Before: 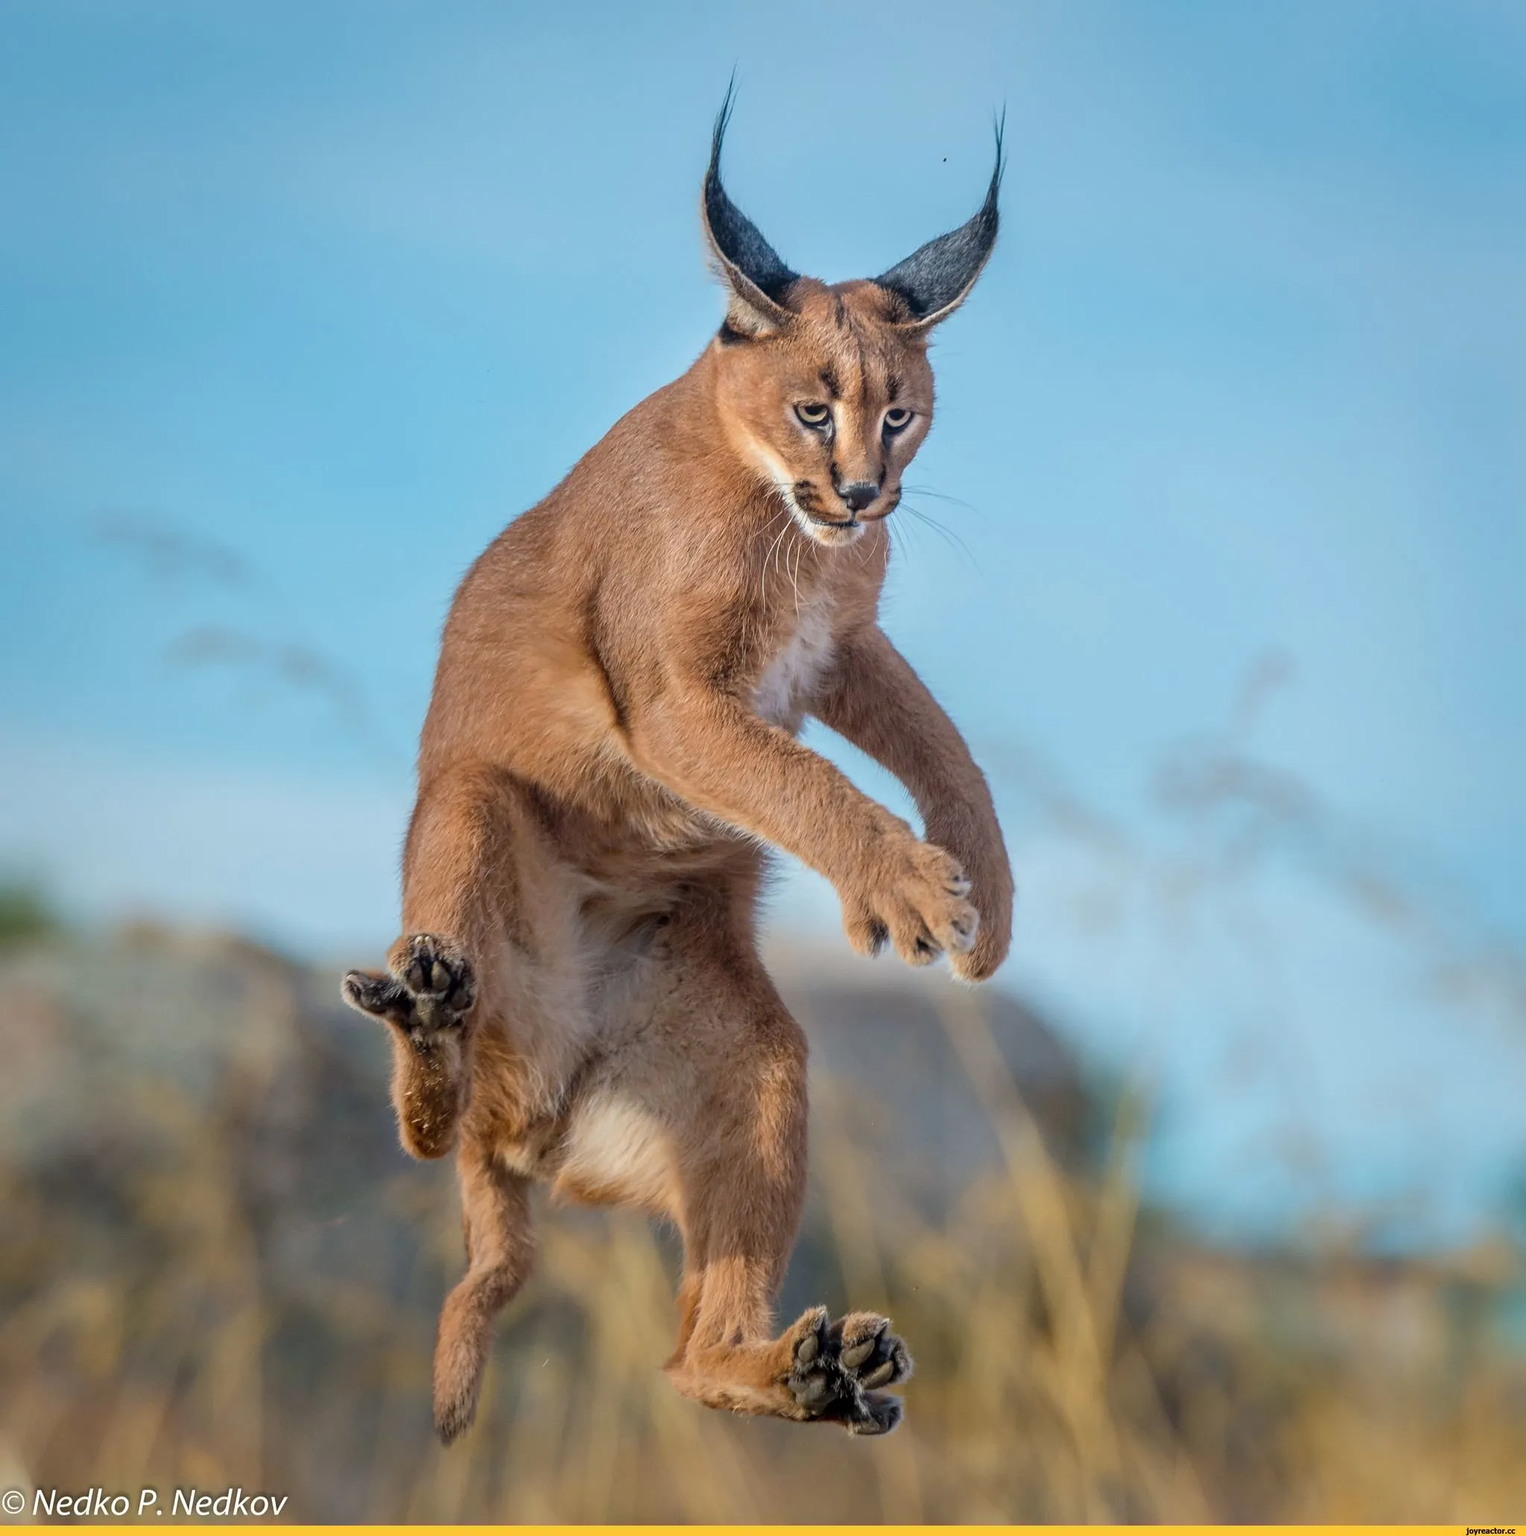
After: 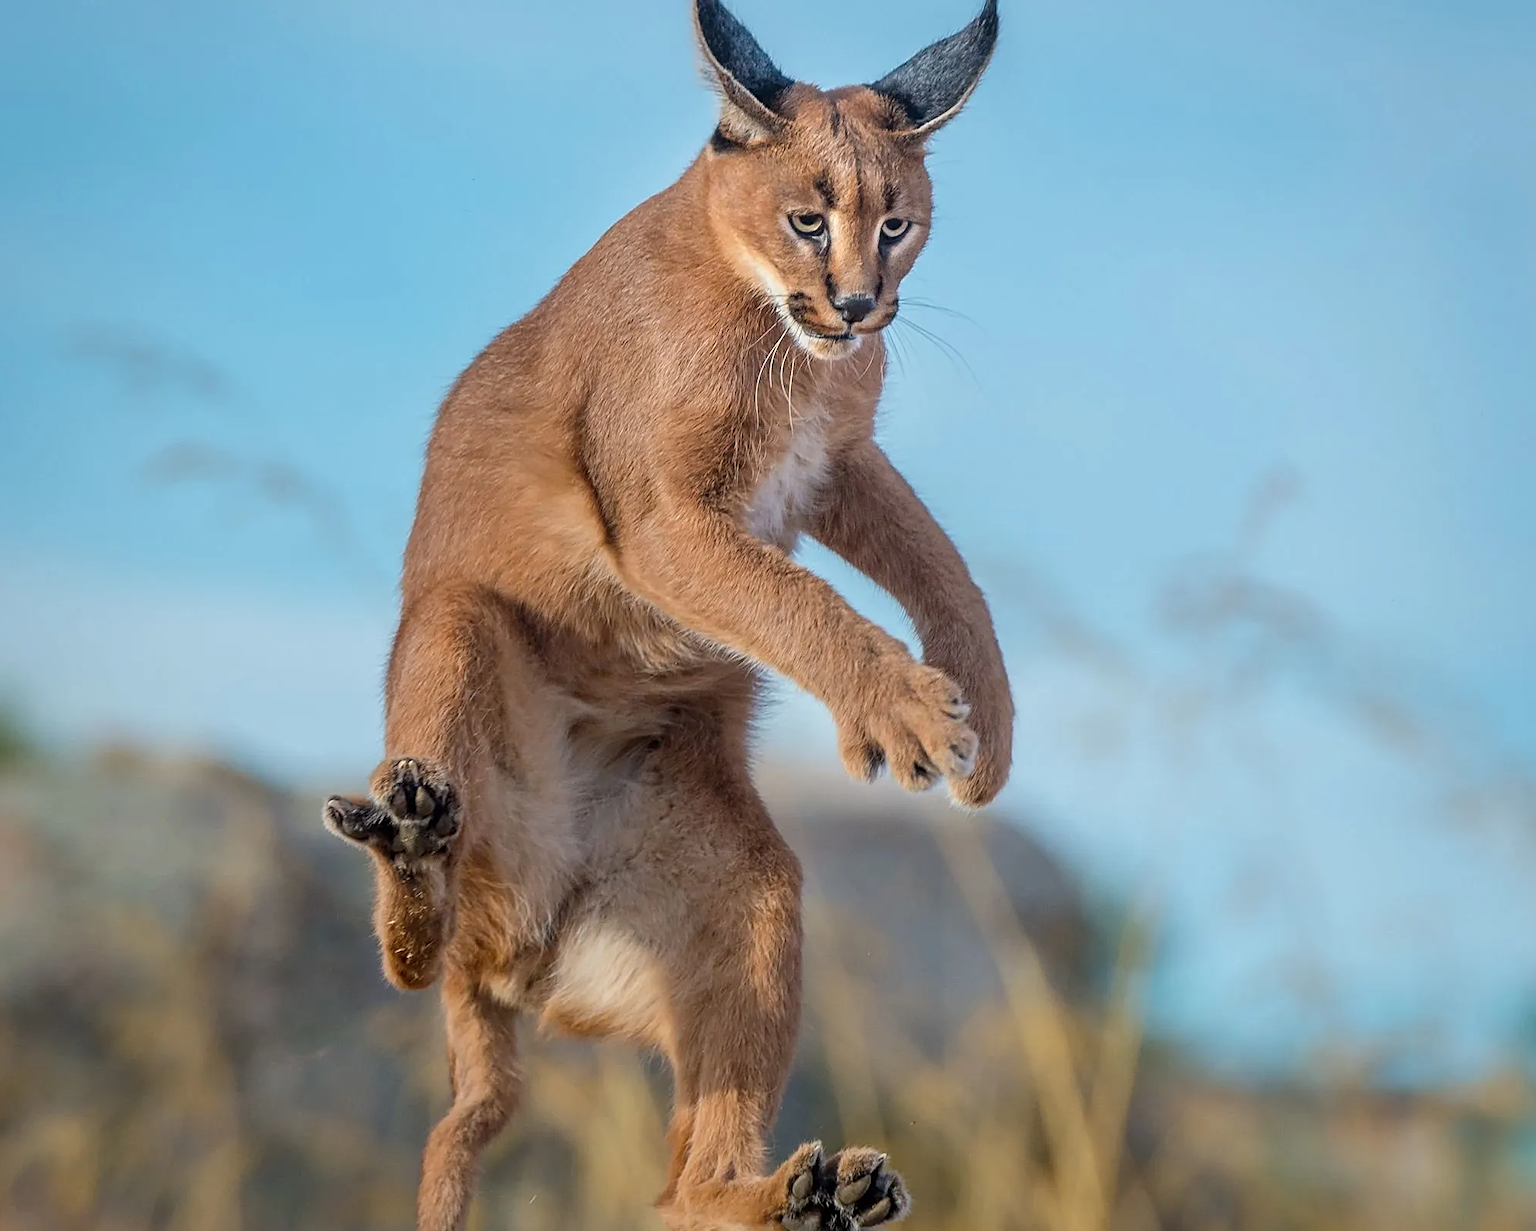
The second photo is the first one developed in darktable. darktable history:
crop and rotate: left 1.814%, top 12.818%, right 0.25%, bottom 9.225%
sharpen: on, module defaults
